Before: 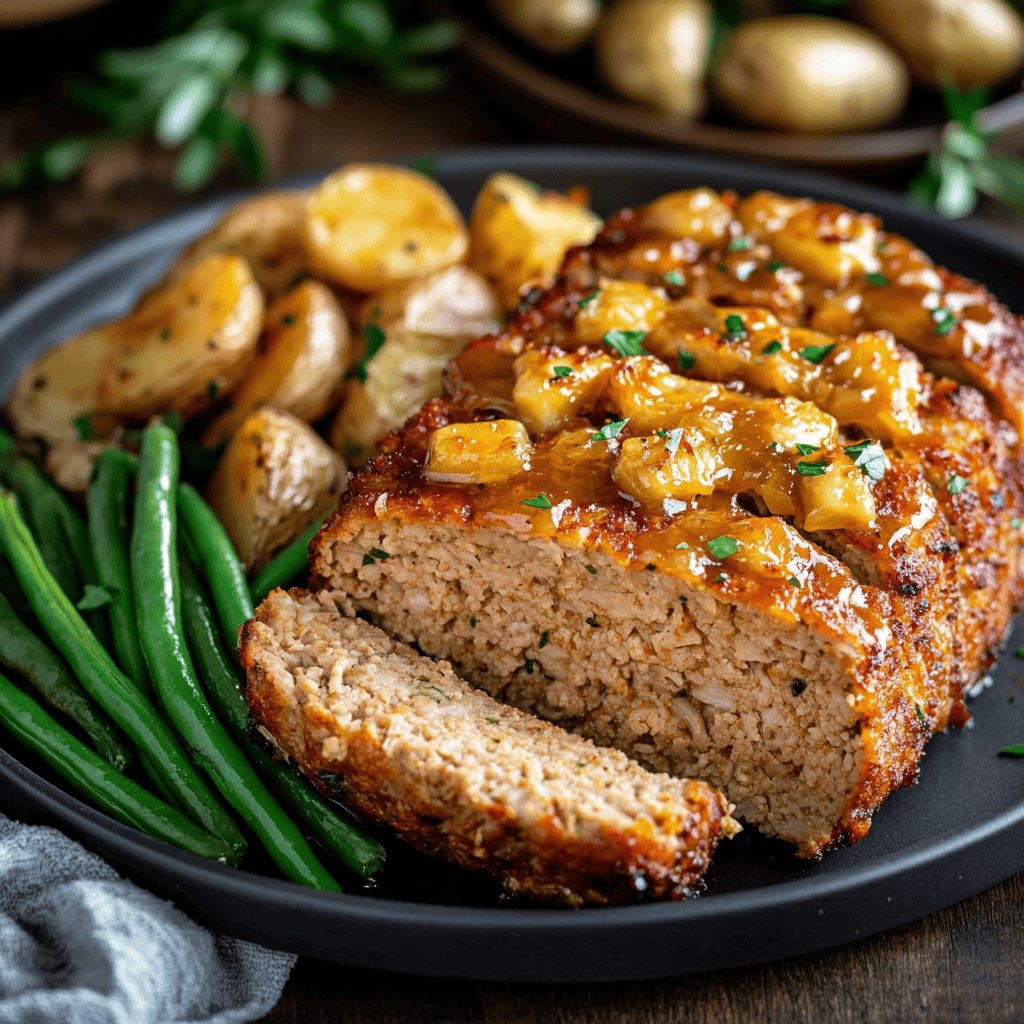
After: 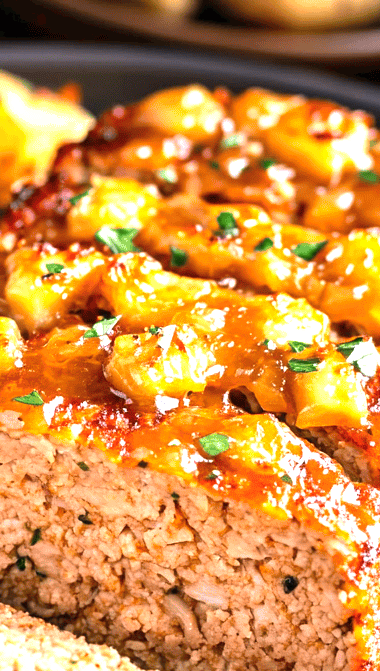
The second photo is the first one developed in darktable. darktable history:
crop and rotate: left 49.626%, top 10.109%, right 13.209%, bottom 24.342%
color correction: highlights a* 14.68, highlights b* 4.81
exposure: black level correction 0, exposure 1.185 EV, compensate highlight preservation false
